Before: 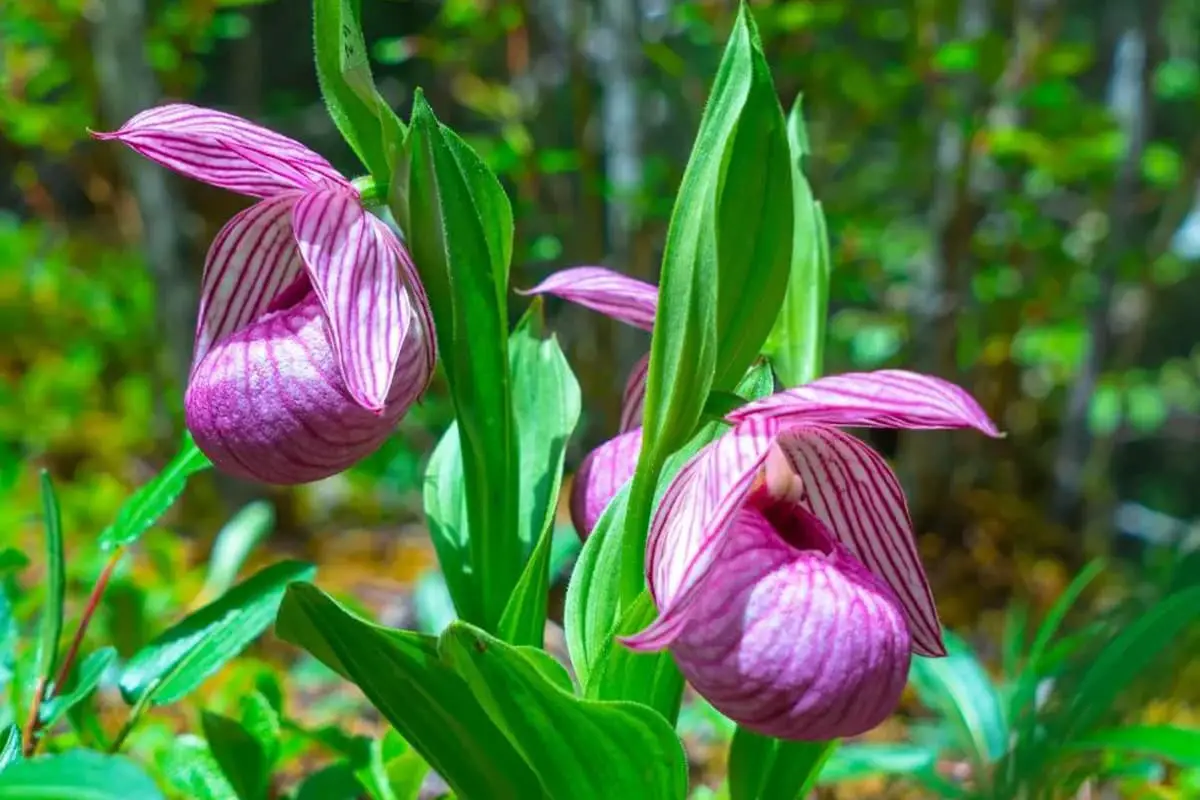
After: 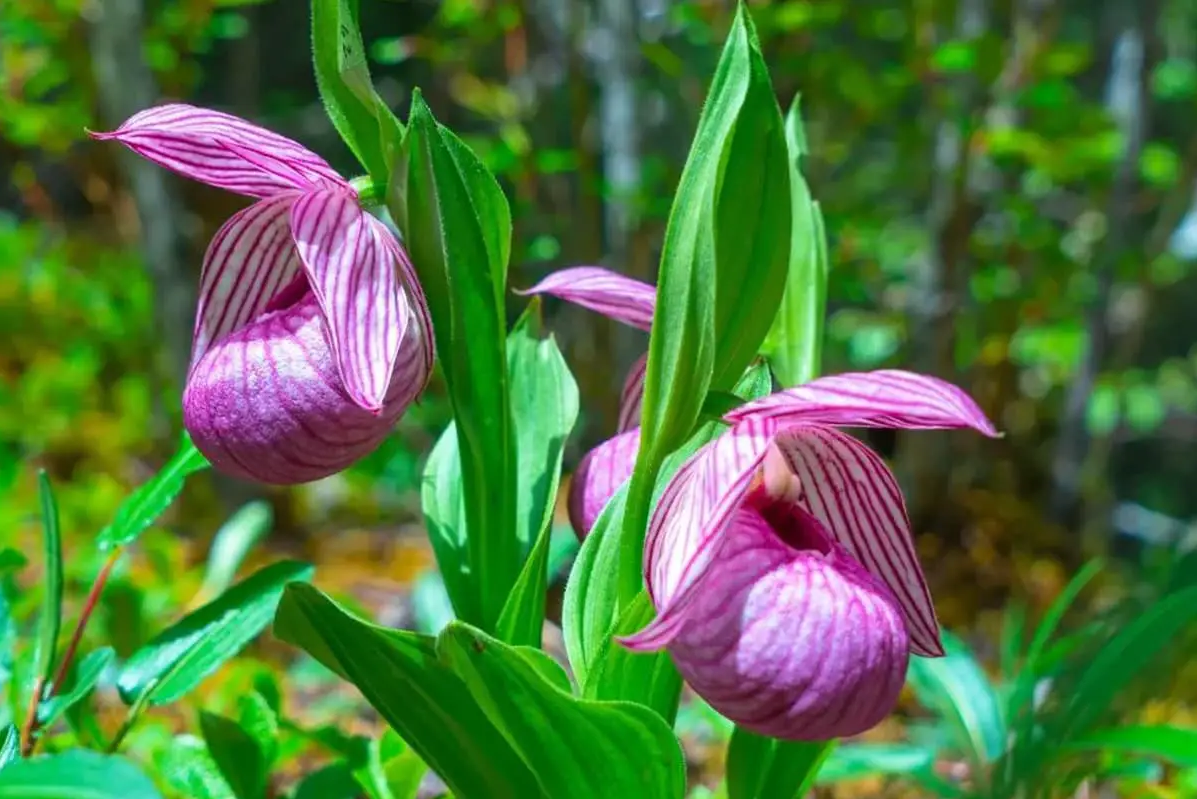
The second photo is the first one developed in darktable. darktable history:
exposure: compensate exposure bias true, compensate highlight preservation false
crop and rotate: left 0.177%, bottom 0.001%
